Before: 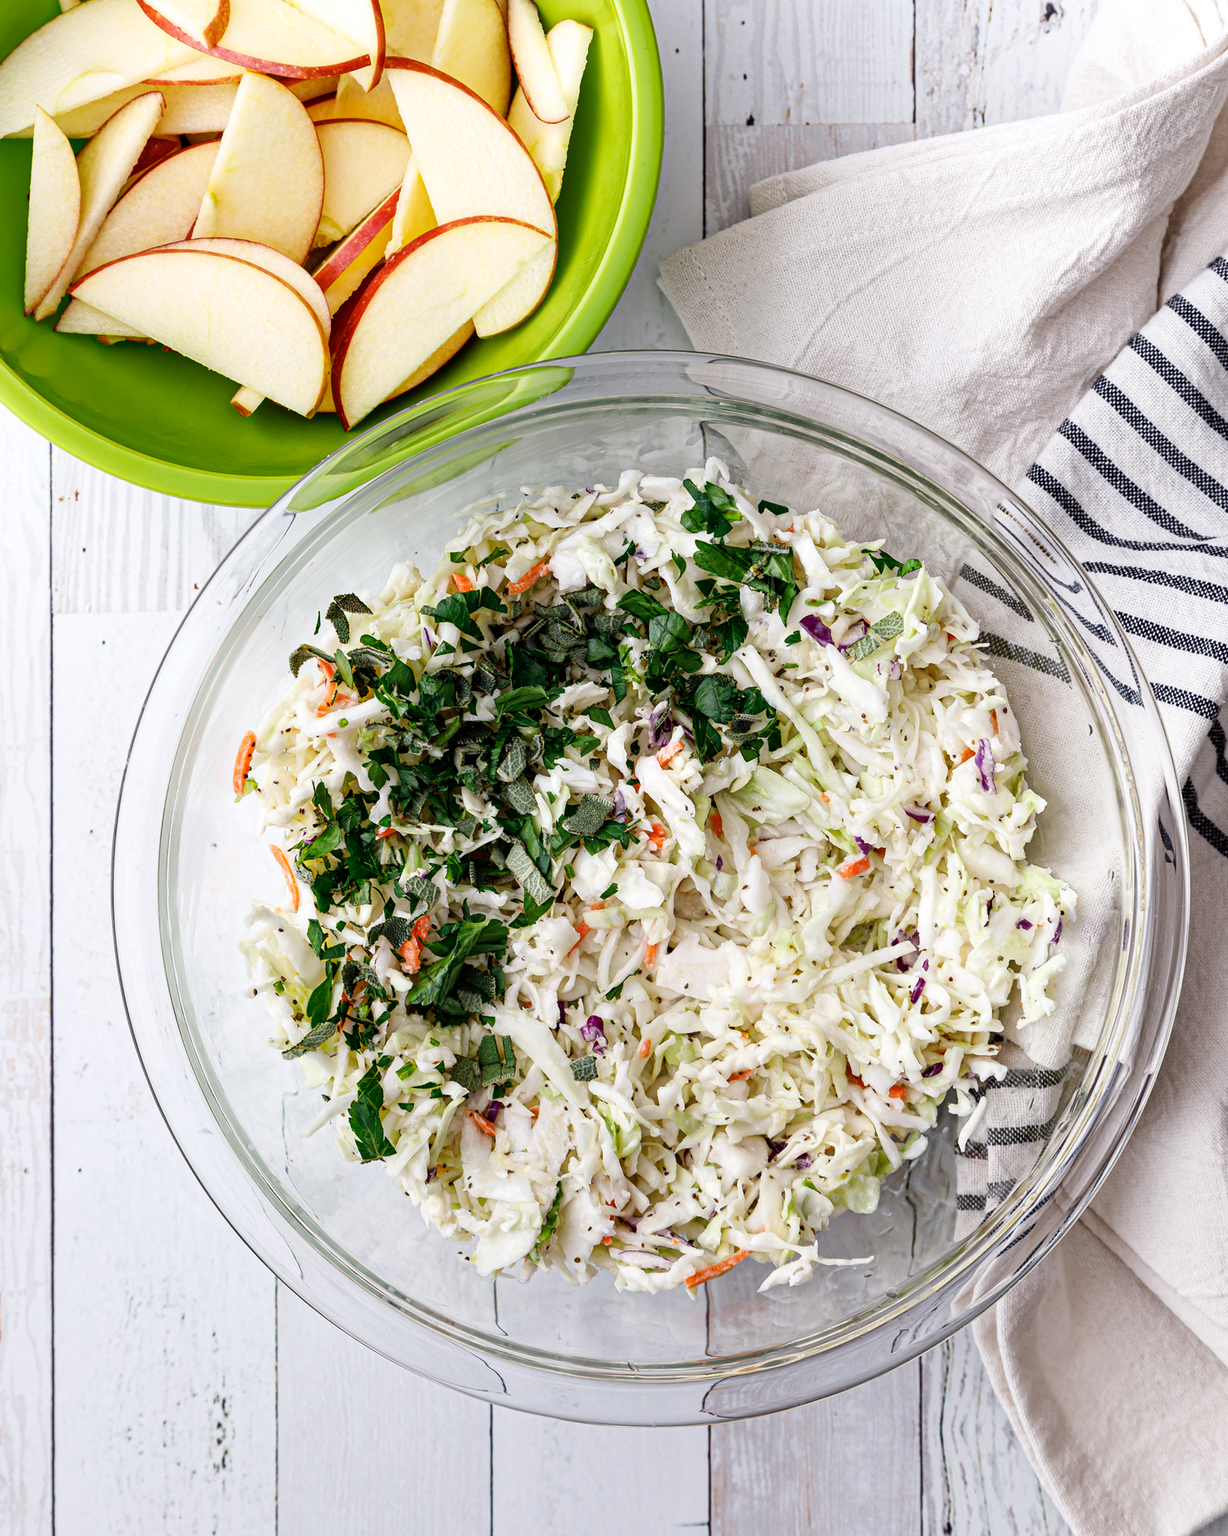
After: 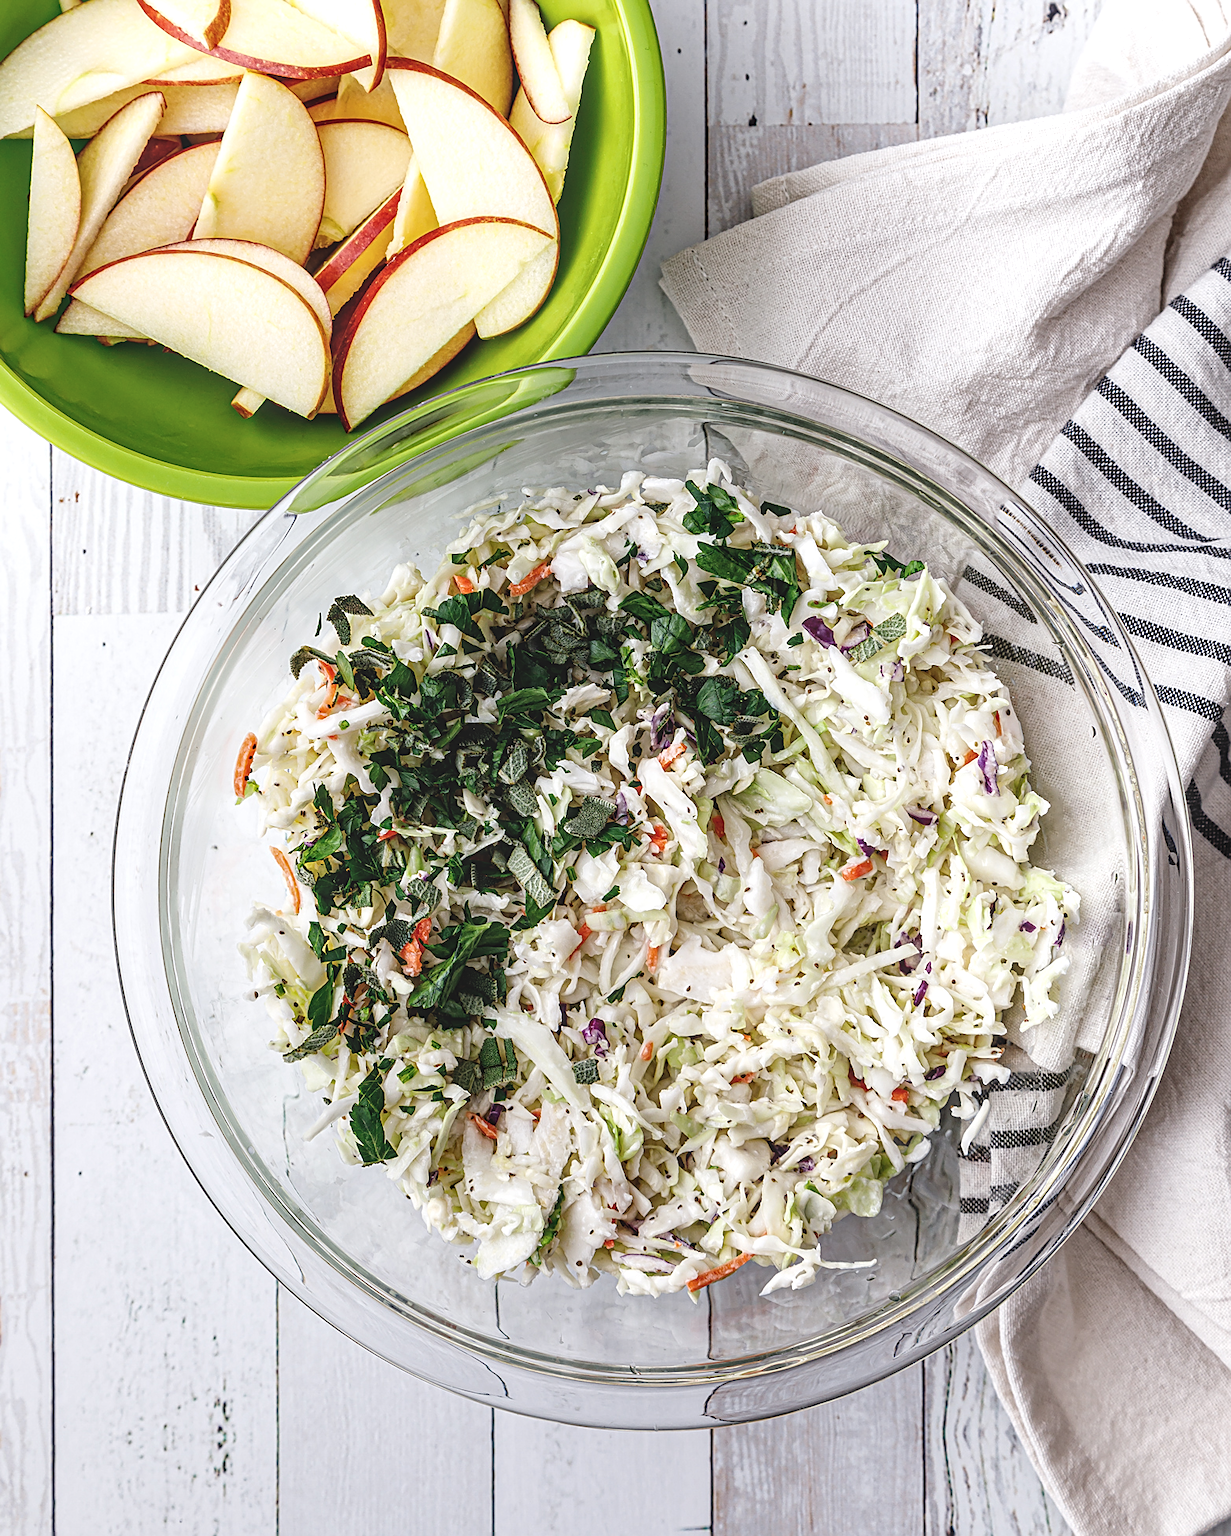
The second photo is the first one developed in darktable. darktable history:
exposure: black level correction -0.023, exposure -0.039 EV, compensate highlight preservation false
local contrast: detail 142%
sharpen: on, module defaults
crop: top 0.05%, bottom 0.098%
